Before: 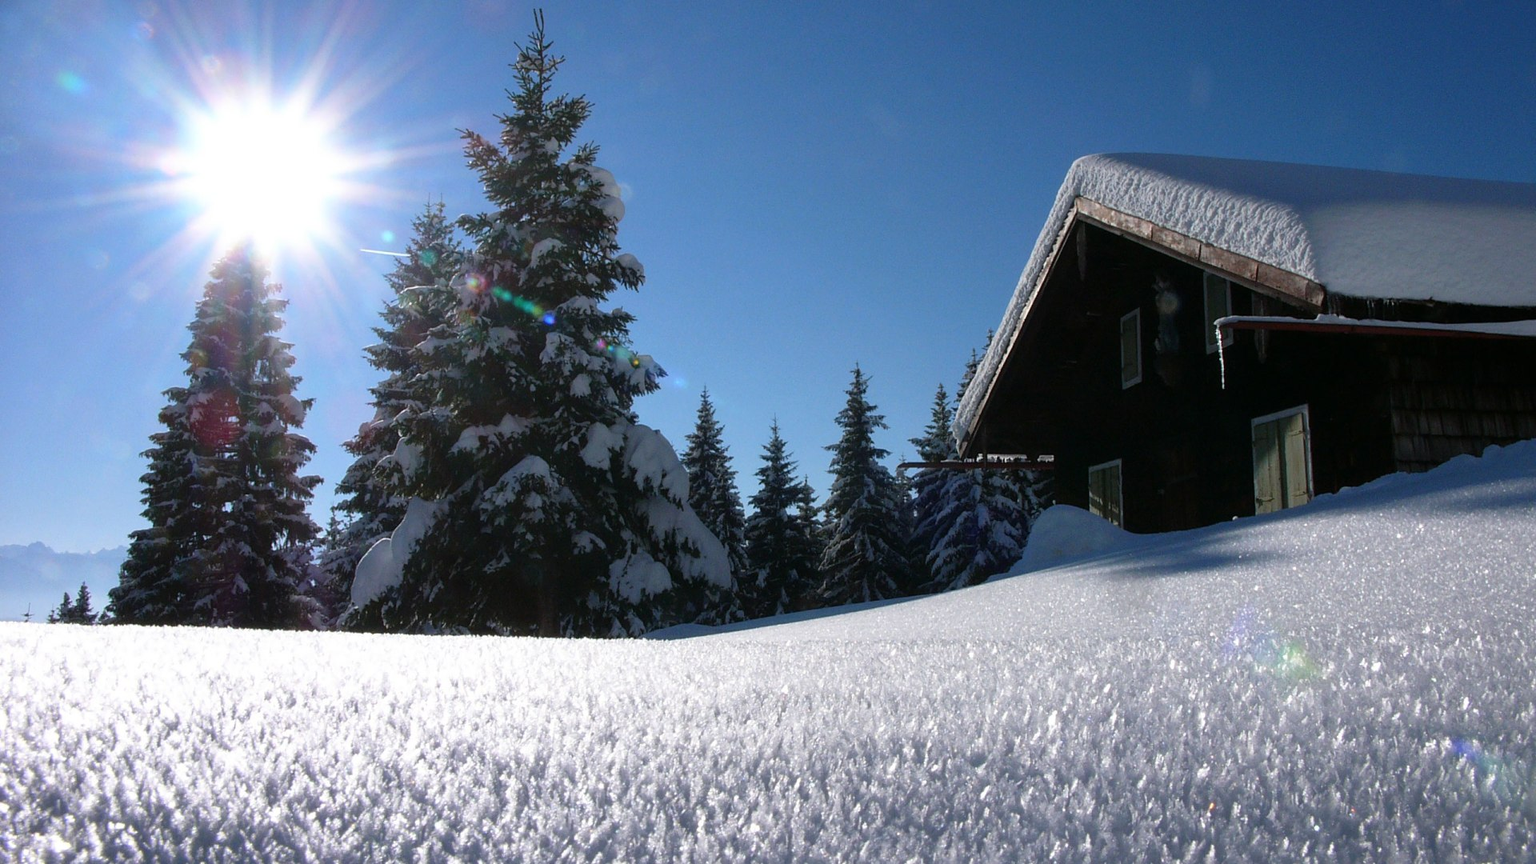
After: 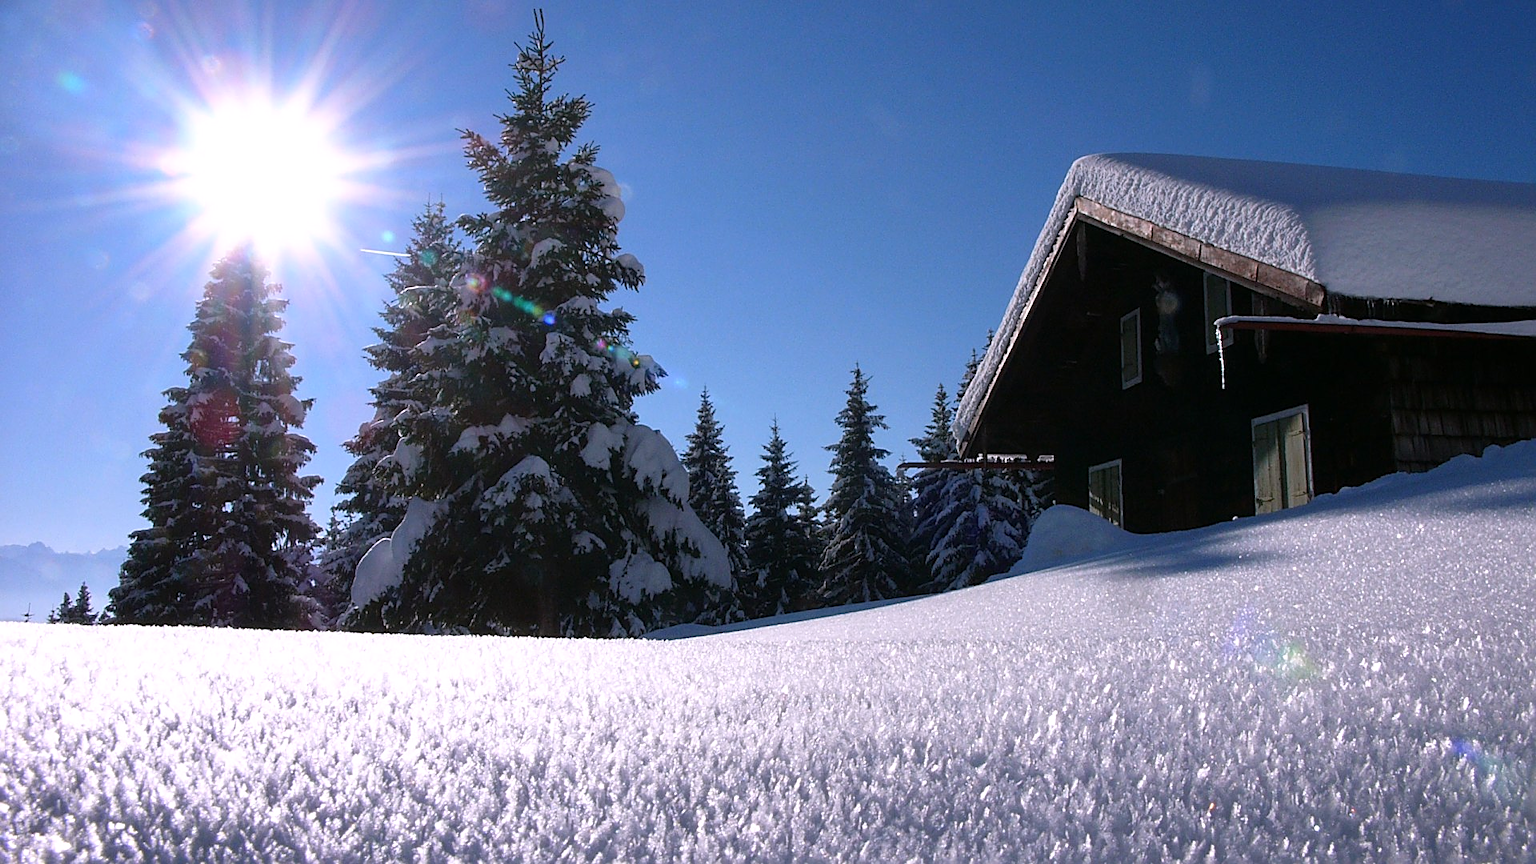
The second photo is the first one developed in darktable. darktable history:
white balance: red 1.05, blue 1.072
sharpen: on, module defaults
